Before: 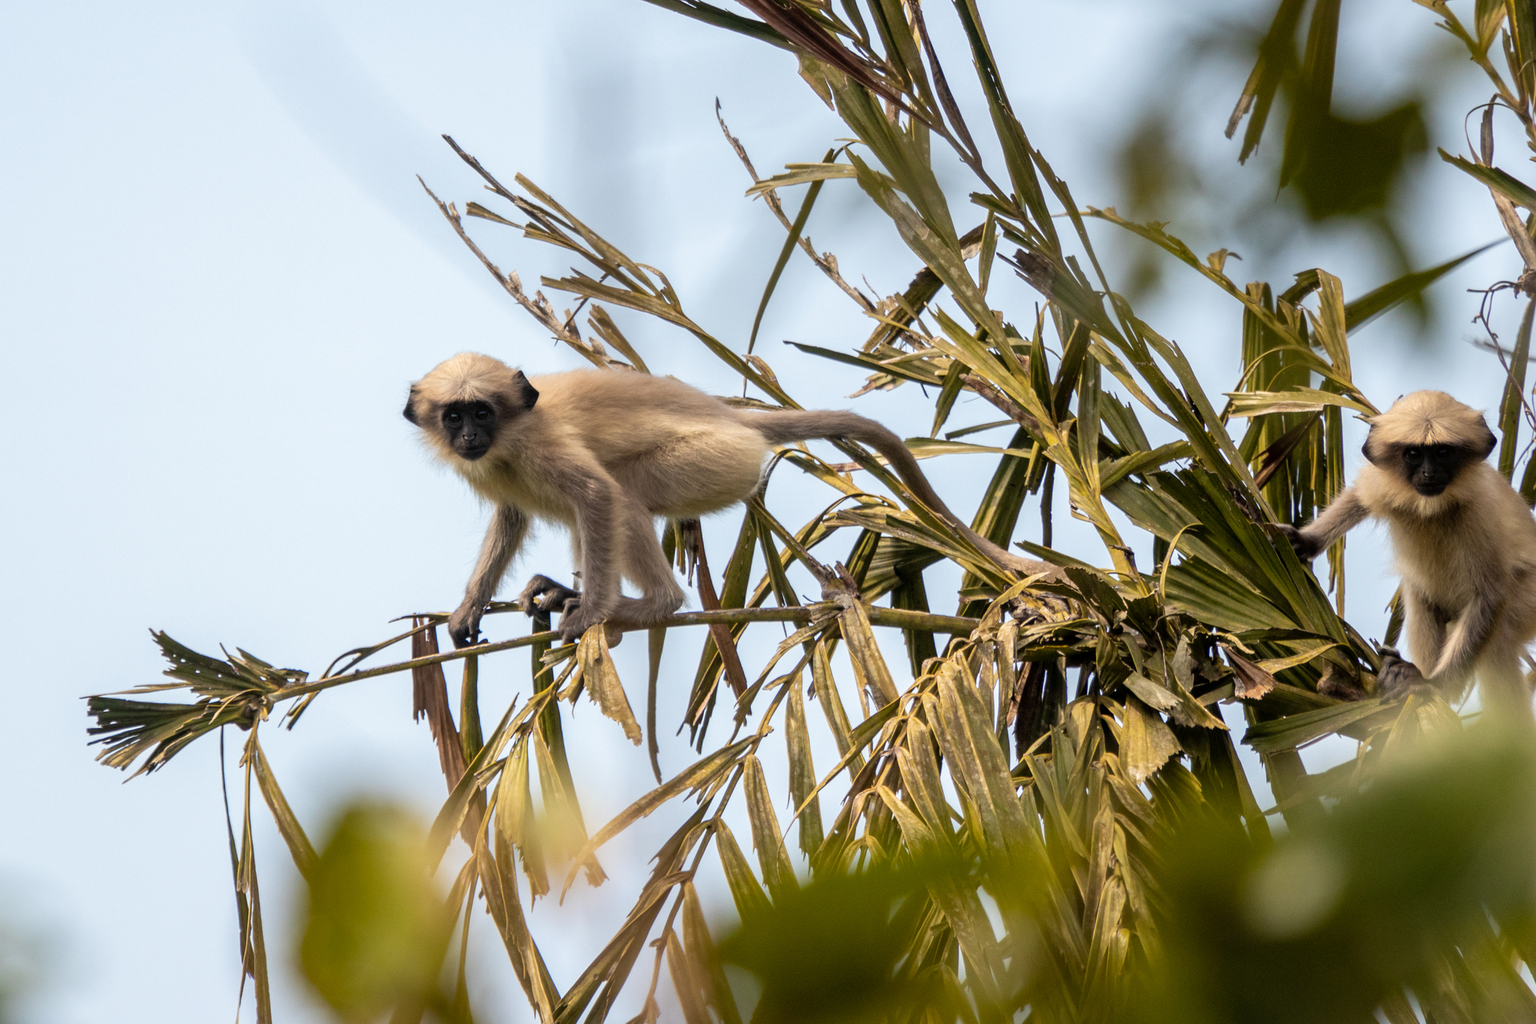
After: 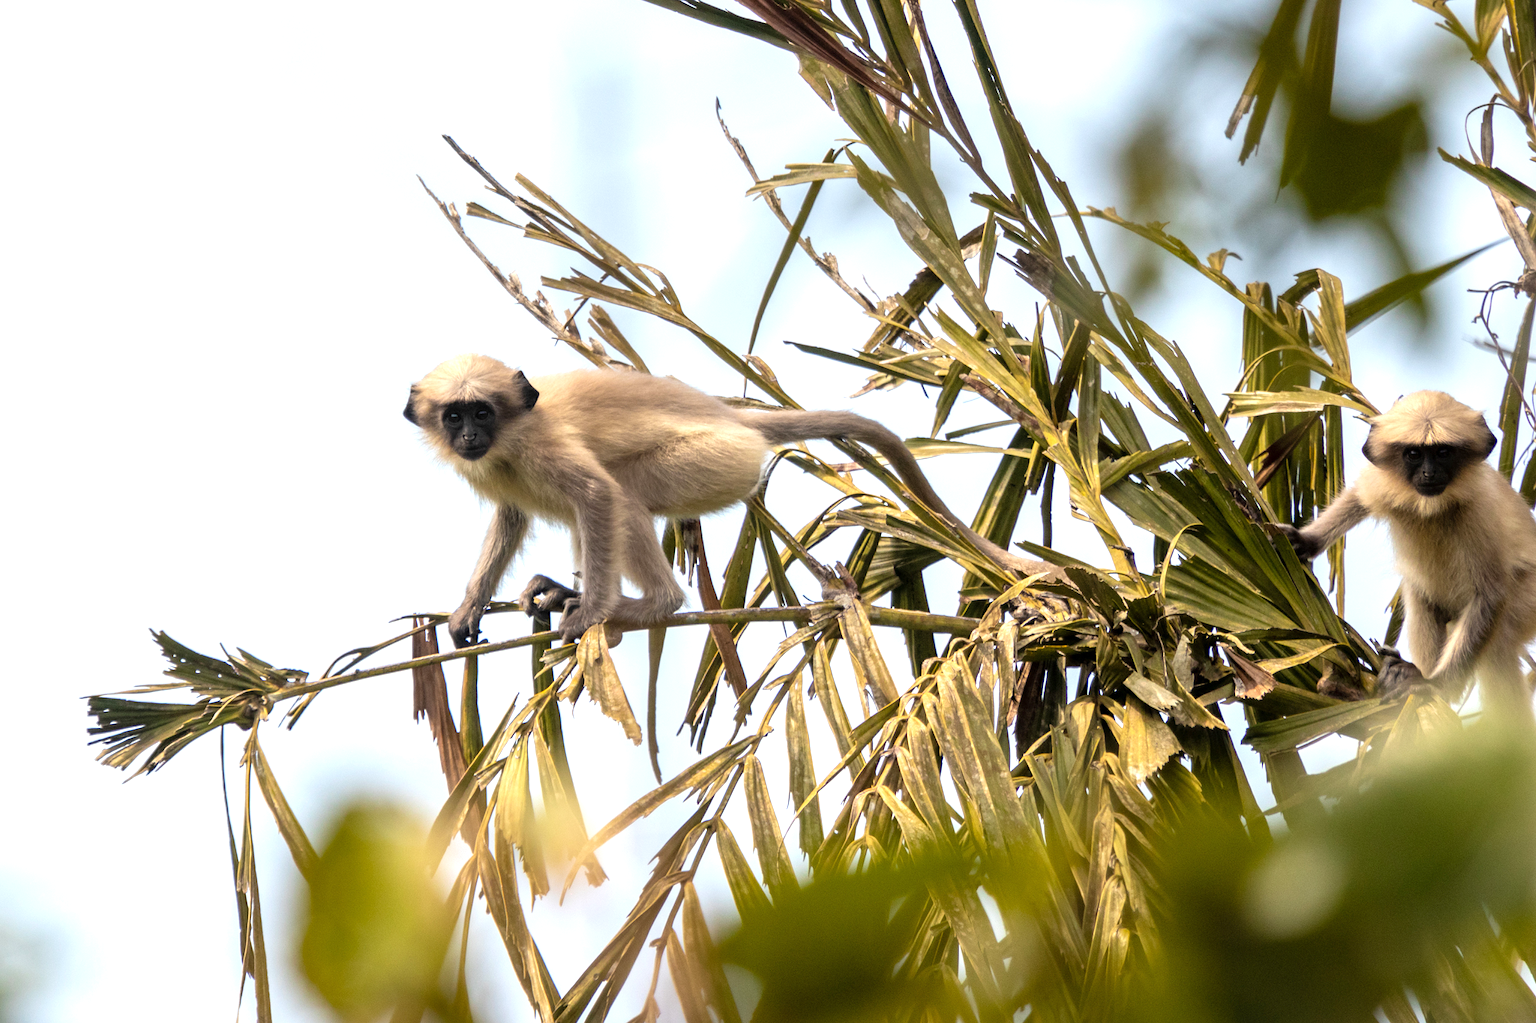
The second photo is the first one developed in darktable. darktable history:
exposure: exposure 0.608 EV, compensate exposure bias true, compensate highlight preservation false
tone equalizer: on, module defaults
